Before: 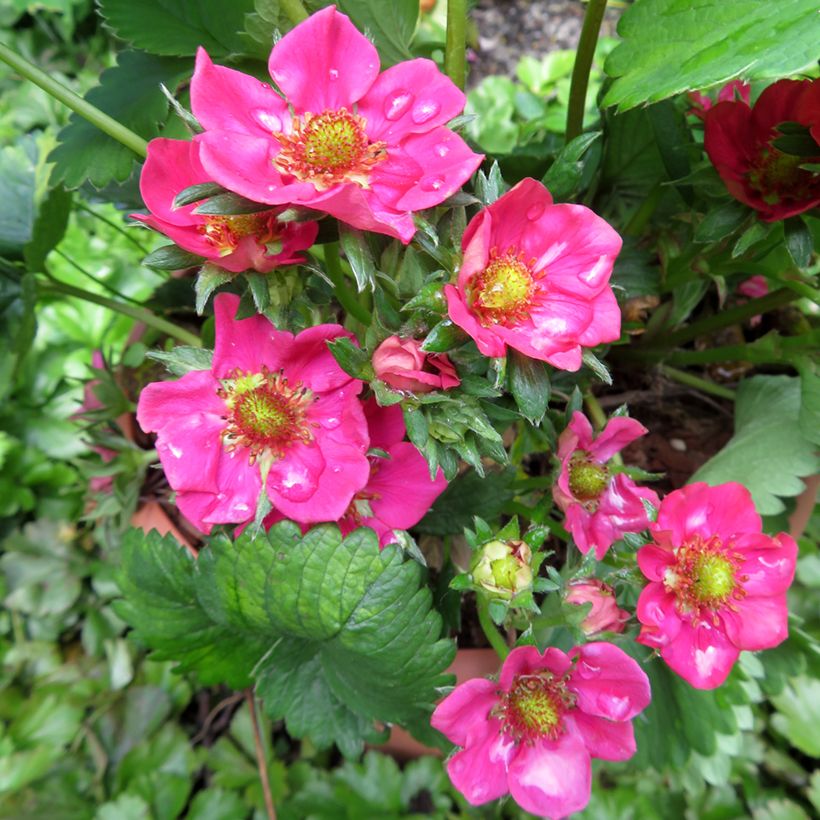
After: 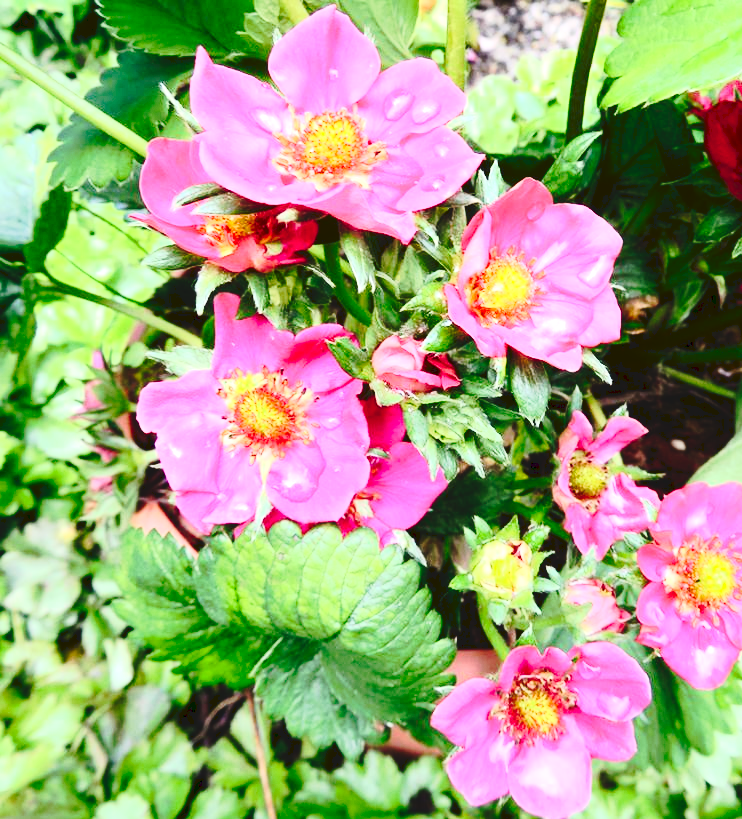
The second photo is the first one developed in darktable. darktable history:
crop: right 9.496%, bottom 0.015%
exposure: exposure 0.66 EV, compensate highlight preservation false
tone curve: curves: ch0 [(0, 0) (0.003, 0.085) (0.011, 0.086) (0.025, 0.086) (0.044, 0.088) (0.069, 0.093) (0.1, 0.102) (0.136, 0.12) (0.177, 0.157) (0.224, 0.203) (0.277, 0.277) (0.335, 0.36) (0.399, 0.463) (0.468, 0.559) (0.543, 0.626) (0.623, 0.703) (0.709, 0.789) (0.801, 0.869) (0.898, 0.927) (1, 1)], preserve colors none
contrast brightness saturation: contrast 0.402, brightness 0.095, saturation 0.209
